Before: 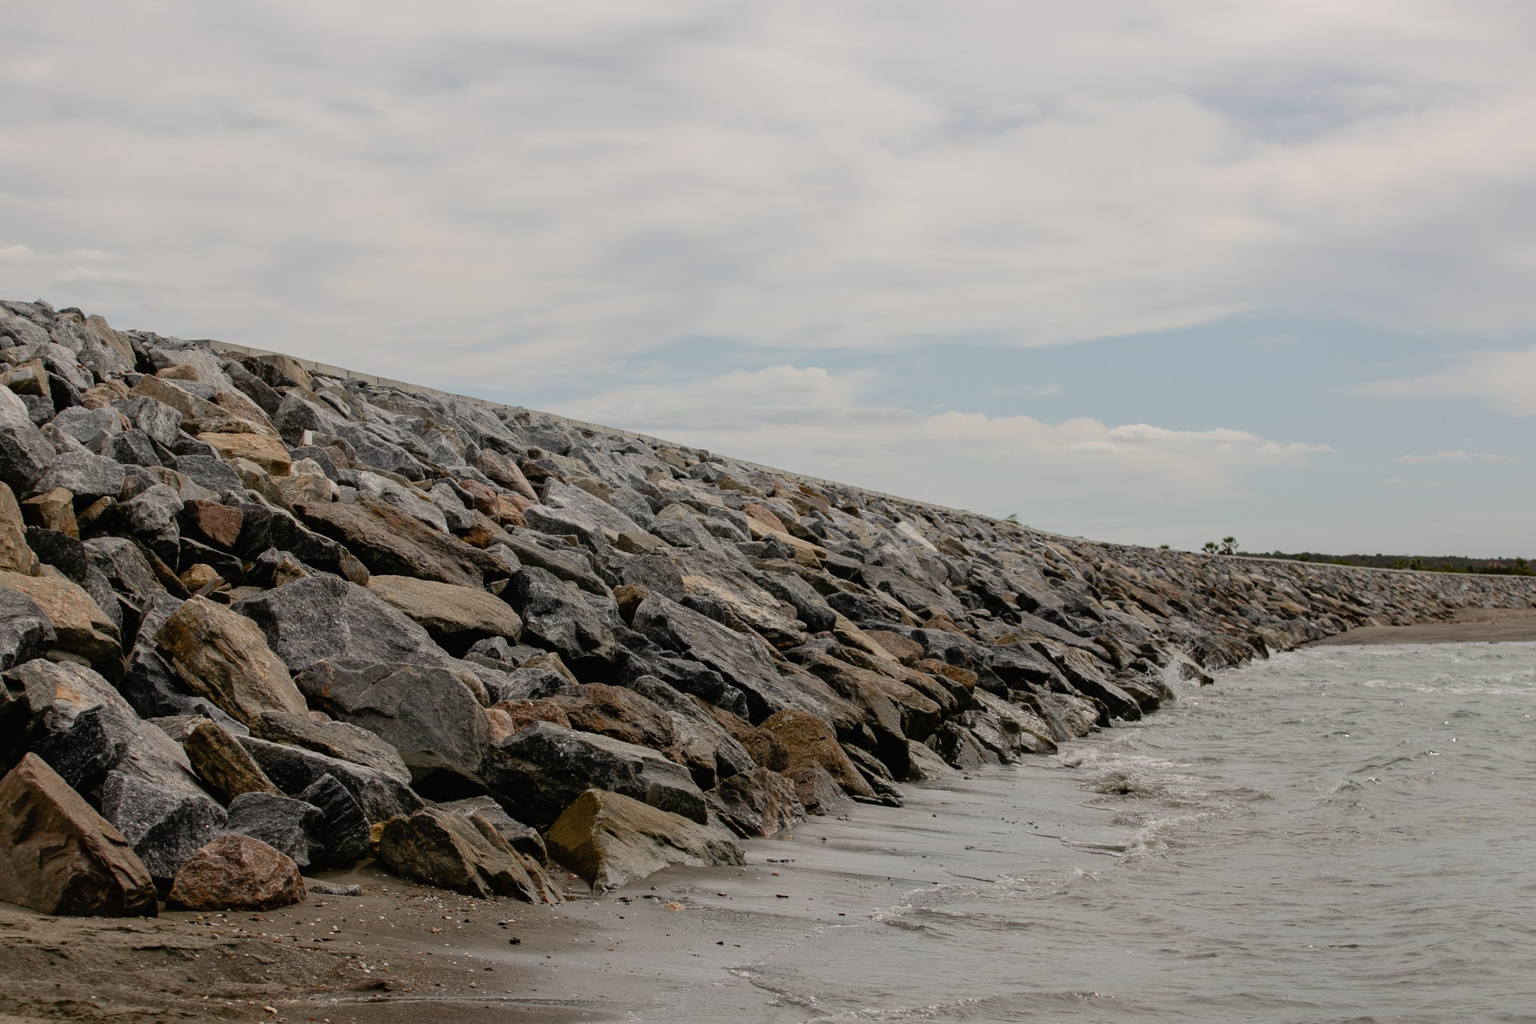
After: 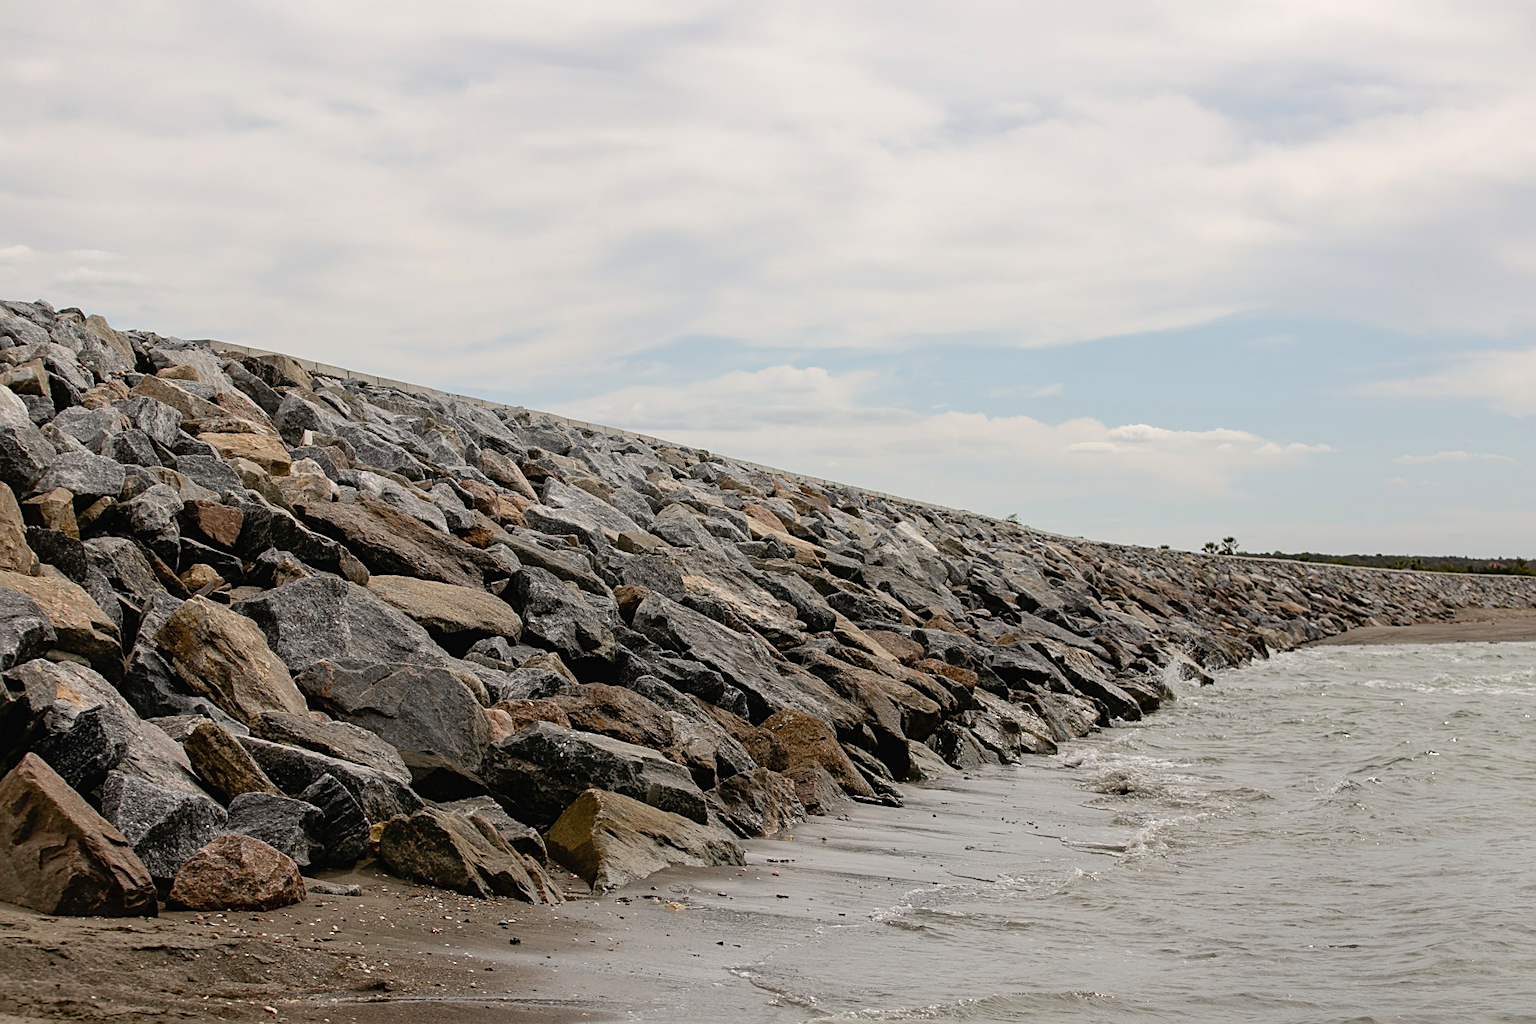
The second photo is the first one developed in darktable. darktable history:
sharpen: on, module defaults
exposure: exposure 0.375 EV, compensate highlight preservation false
